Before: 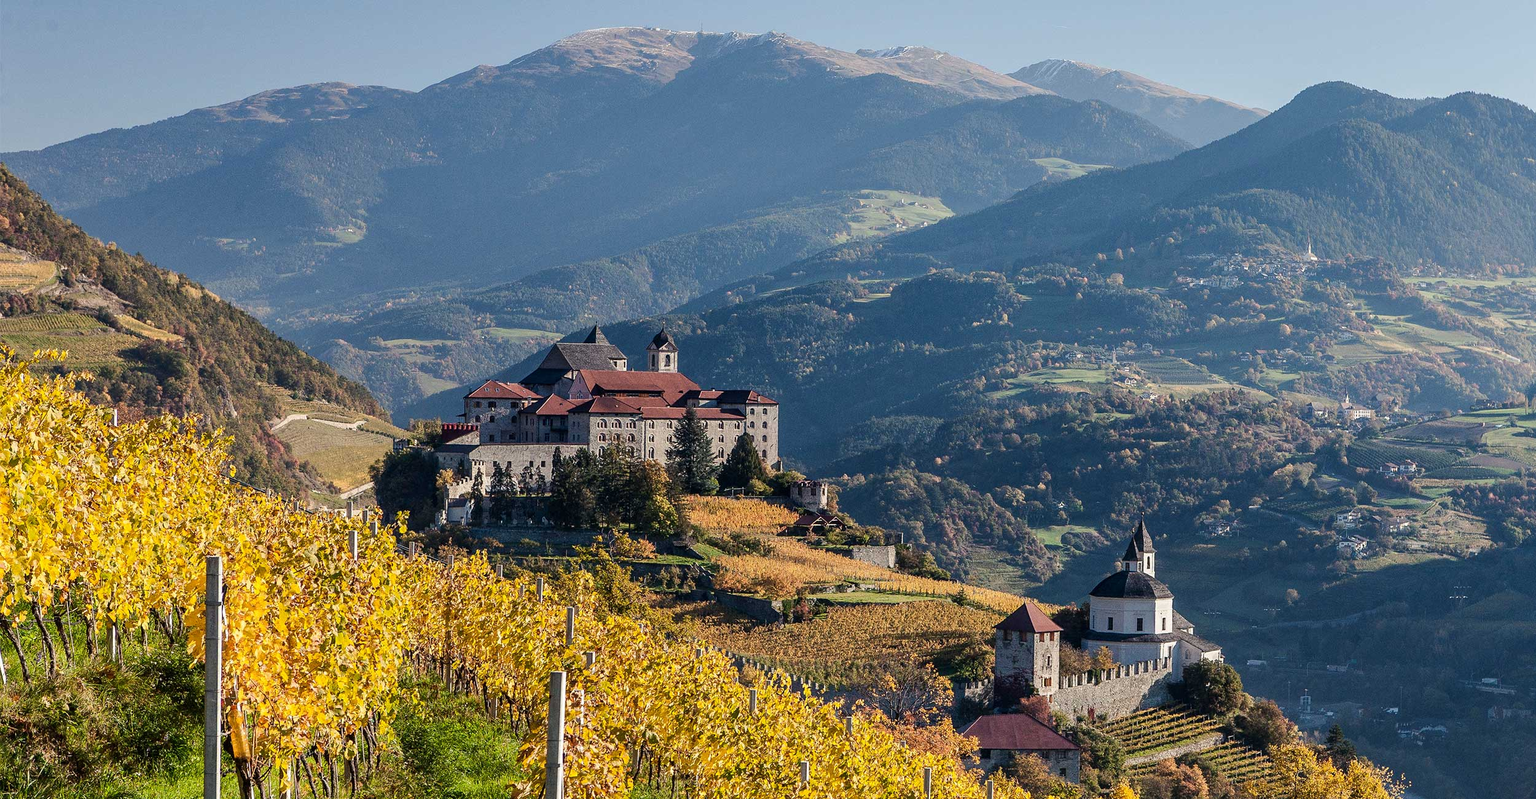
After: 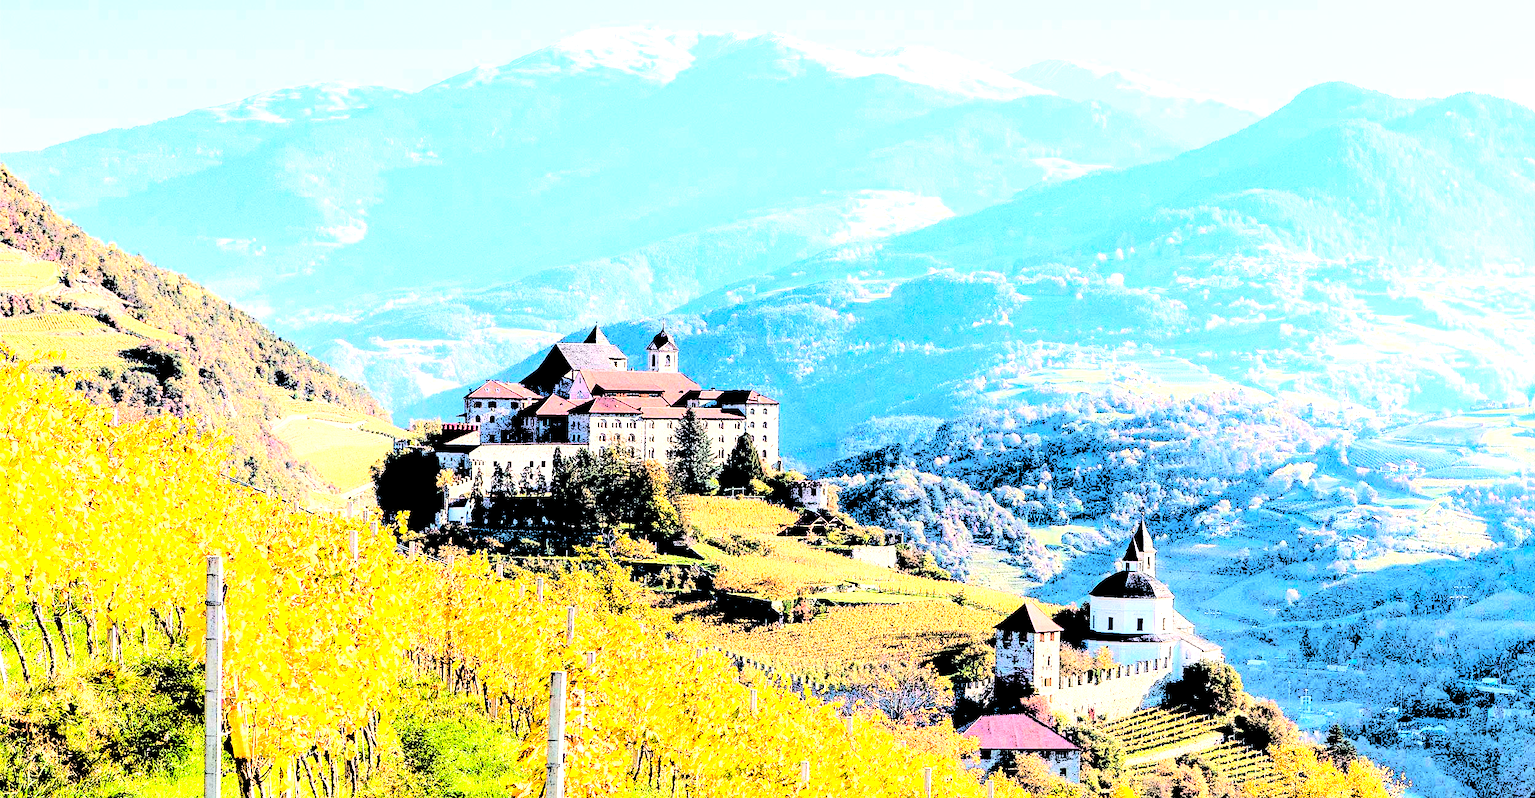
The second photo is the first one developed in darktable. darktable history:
tone equalizer: edges refinement/feathering 500, mask exposure compensation -1.57 EV, preserve details no
tone curve: curves: ch0 [(0, 0.148) (0.191, 0.225) (0.712, 0.695) (0.864, 0.797) (1, 0.839)], color space Lab, independent channels, preserve colors none
levels: levels [0.246, 0.256, 0.506]
